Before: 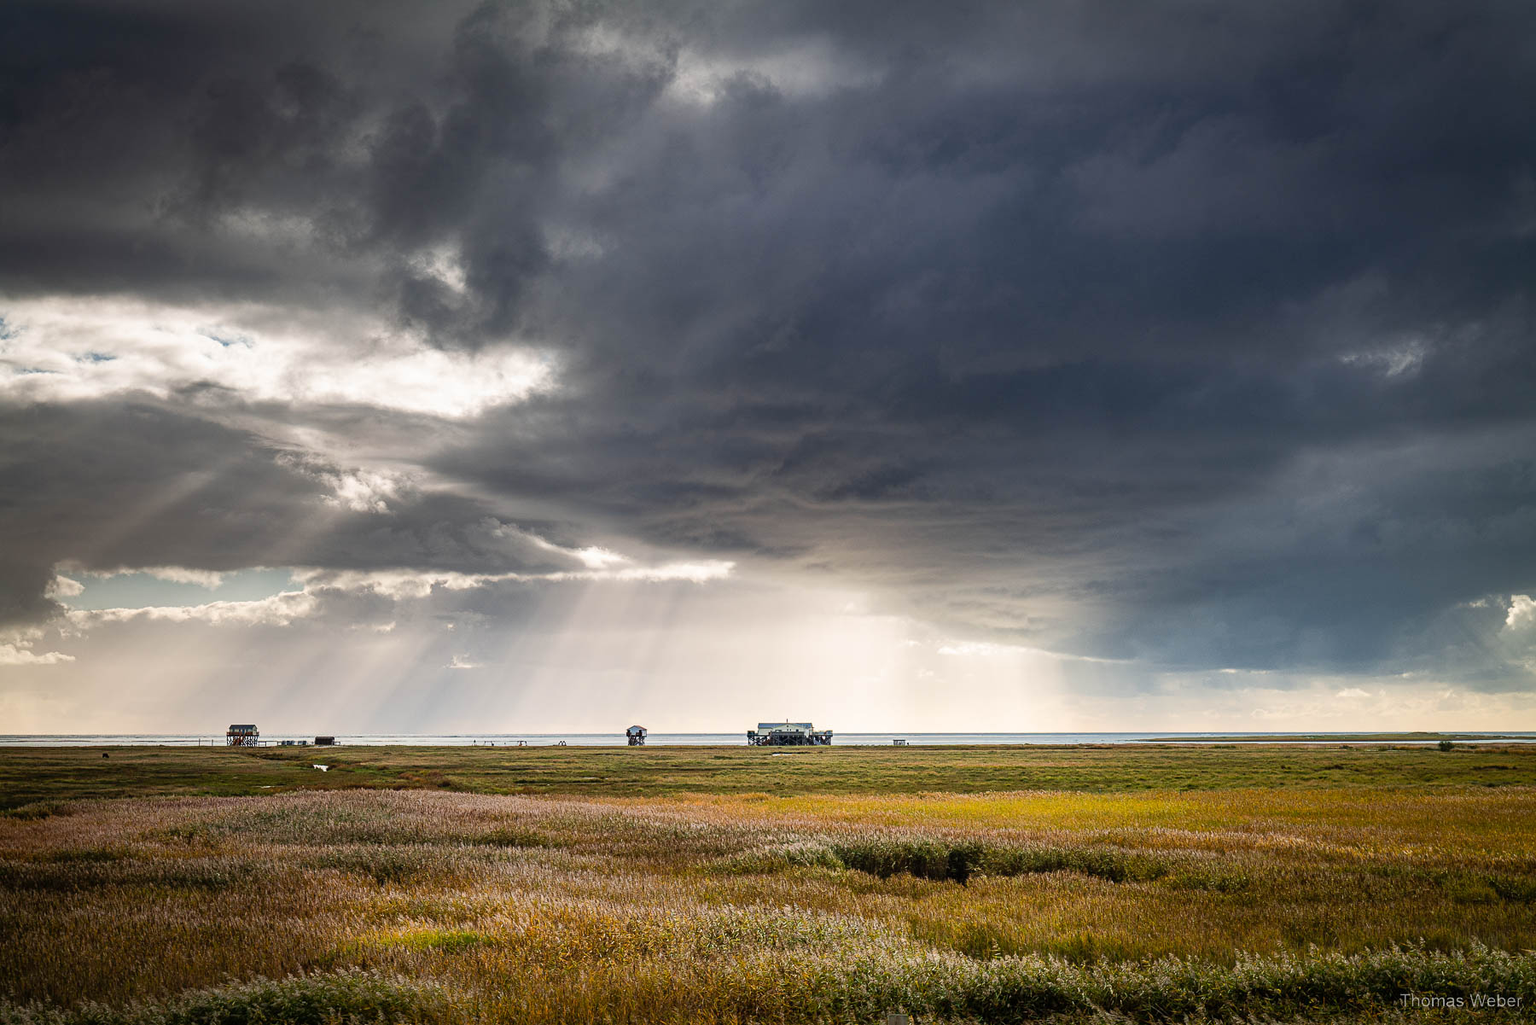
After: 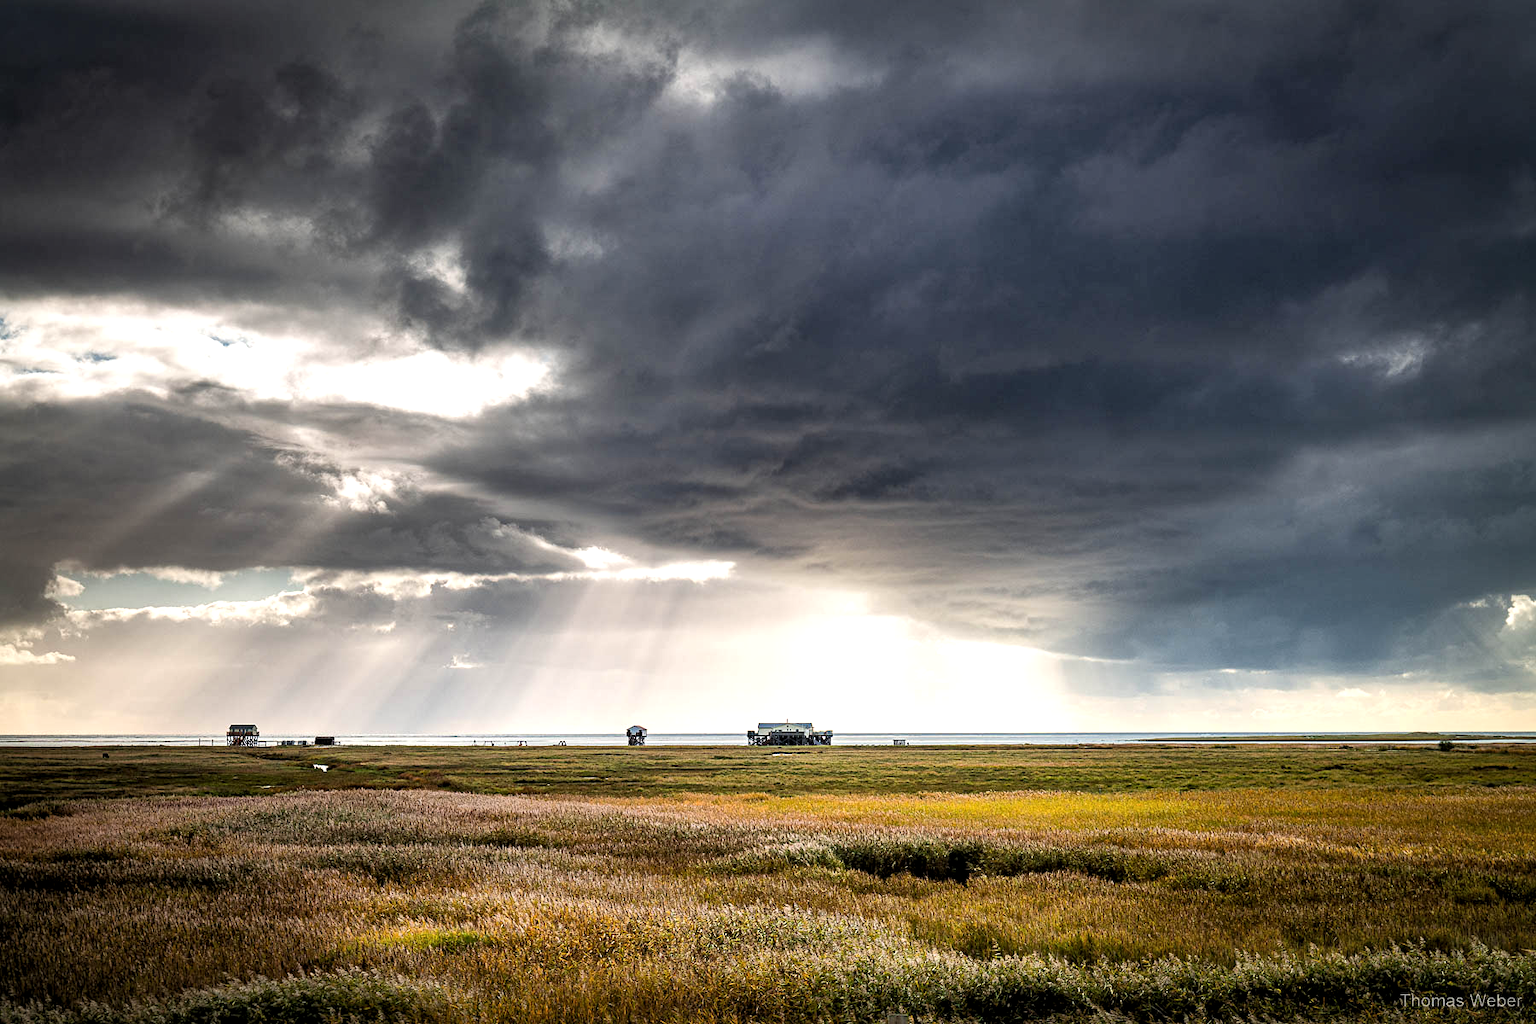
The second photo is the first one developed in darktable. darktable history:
local contrast: mode bilateral grid, contrast 21, coarseness 49, detail 141%, midtone range 0.2
levels: levels [0.055, 0.477, 0.9]
